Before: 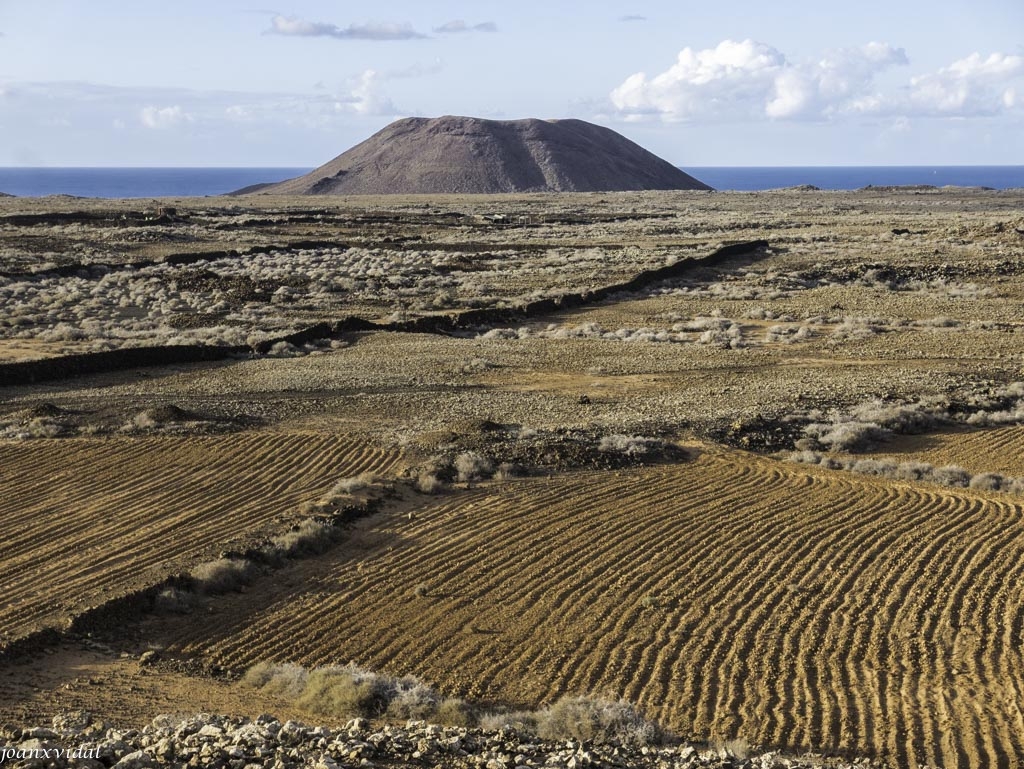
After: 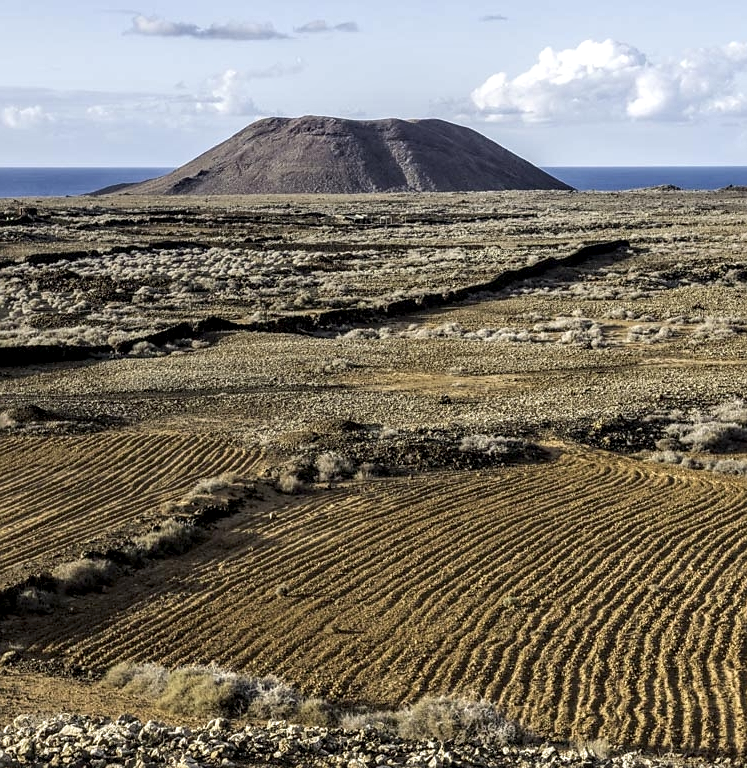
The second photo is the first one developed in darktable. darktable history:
sharpen: radius 1.461, amount 0.39, threshold 1.642
crop: left 13.629%, top 0%, right 13.37%
local contrast: detail 150%
